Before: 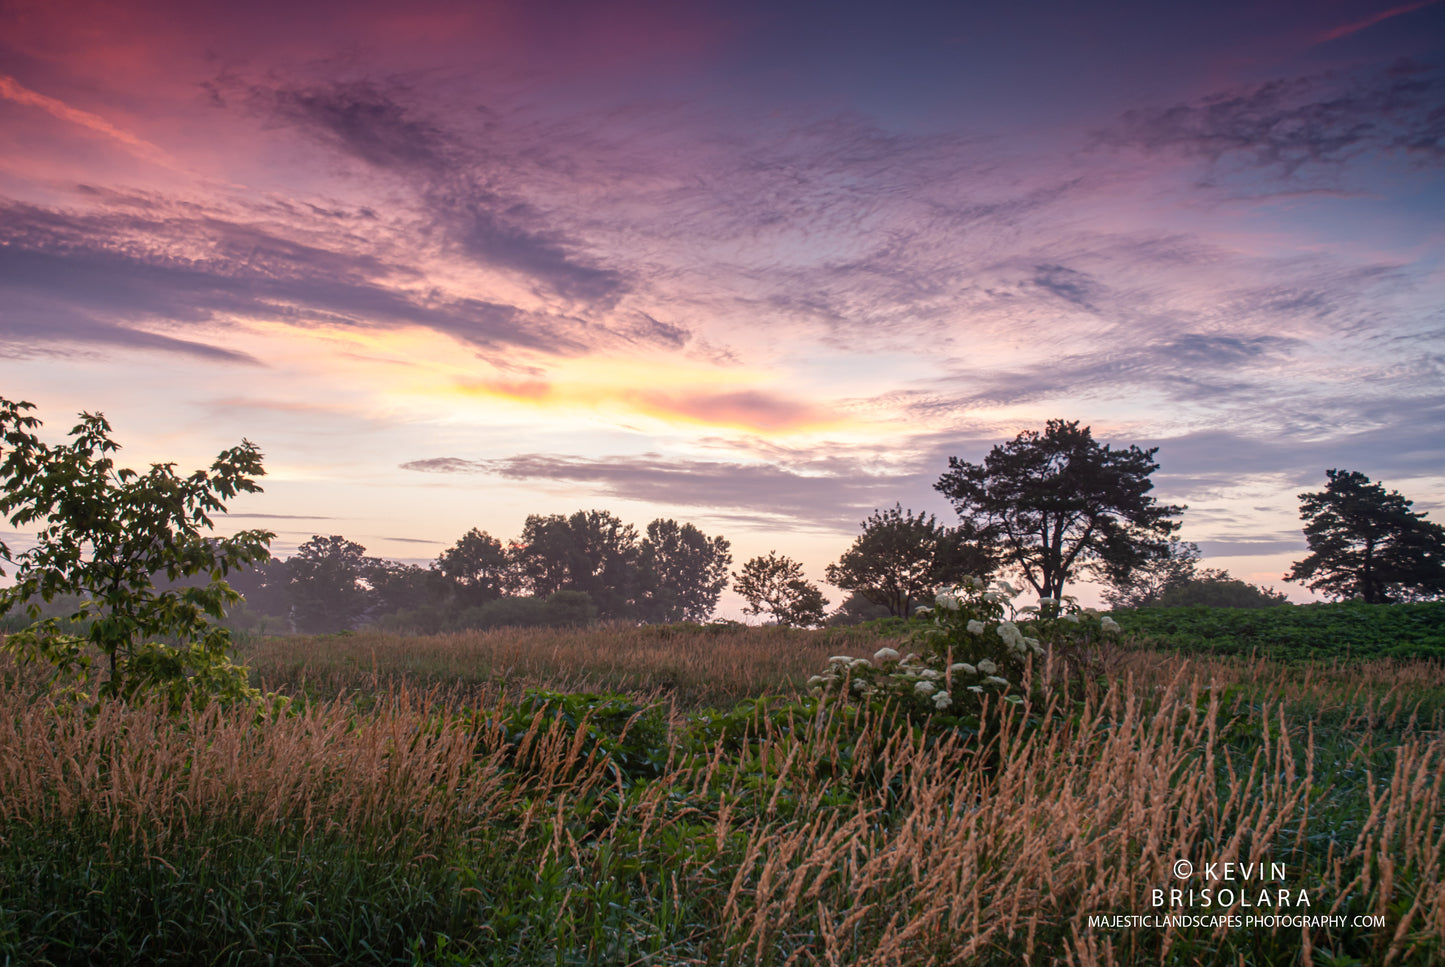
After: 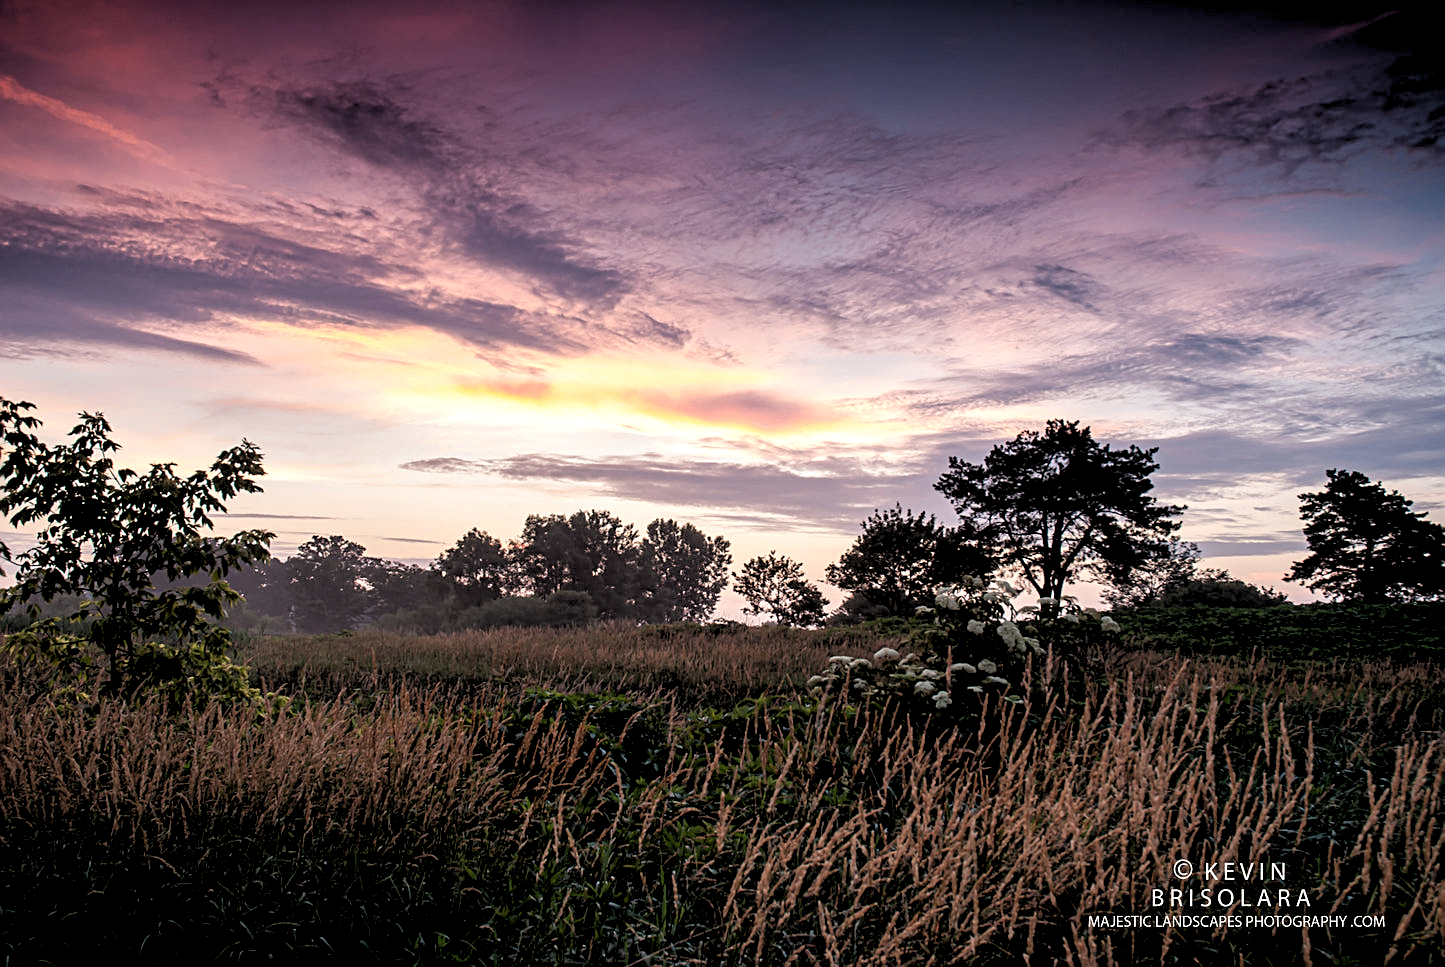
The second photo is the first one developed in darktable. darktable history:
contrast brightness saturation: saturation -0.05
sharpen: on, module defaults
color balance: mode lift, gamma, gain (sRGB)
rgb levels: levels [[0.034, 0.472, 0.904], [0, 0.5, 1], [0, 0.5, 1]]
